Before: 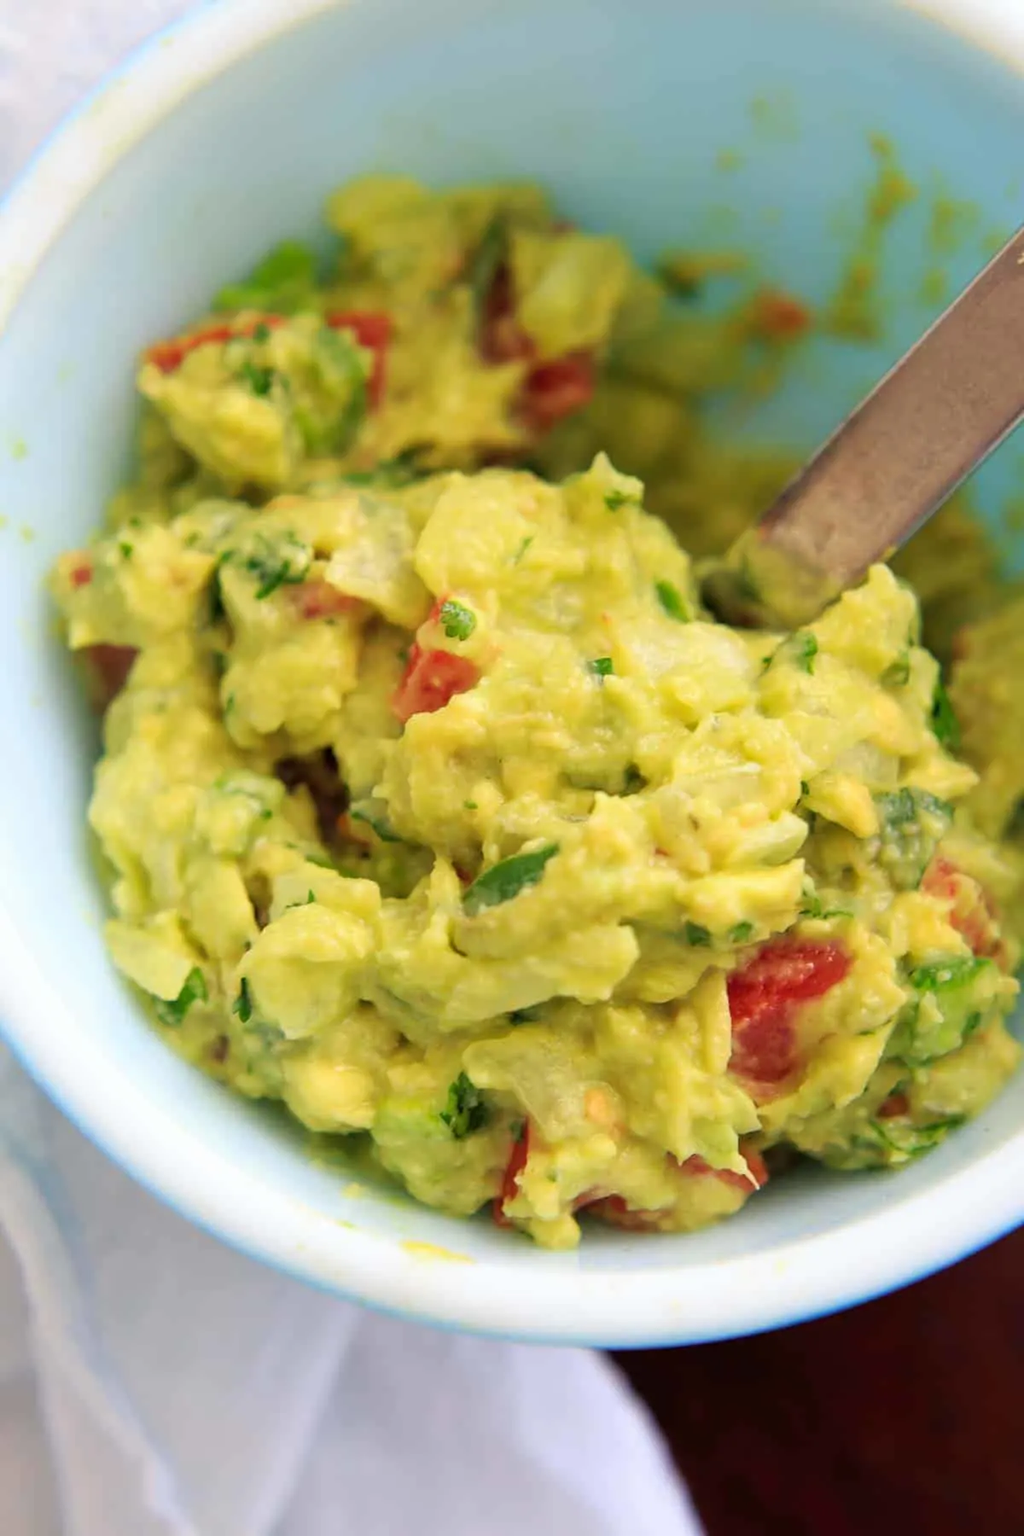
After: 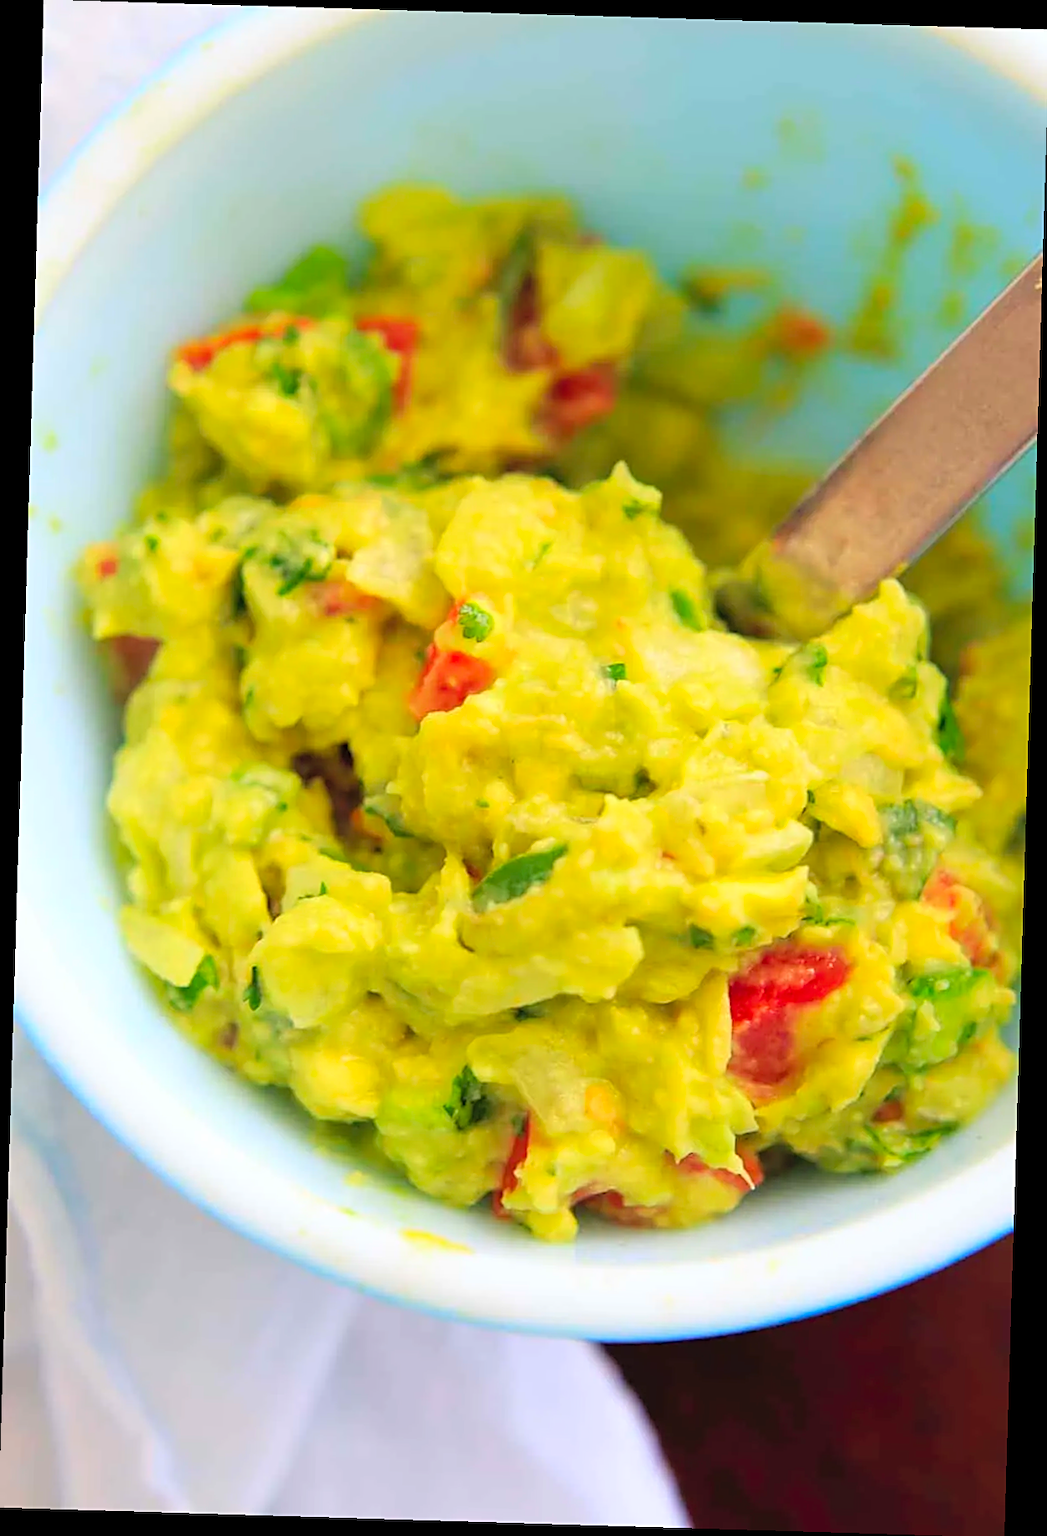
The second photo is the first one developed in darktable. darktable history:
contrast brightness saturation: contrast 0.07, brightness 0.18, saturation 0.4
crop and rotate: left 0.126%
rotate and perspective: rotation 1.72°, automatic cropping off
sharpen: on, module defaults
